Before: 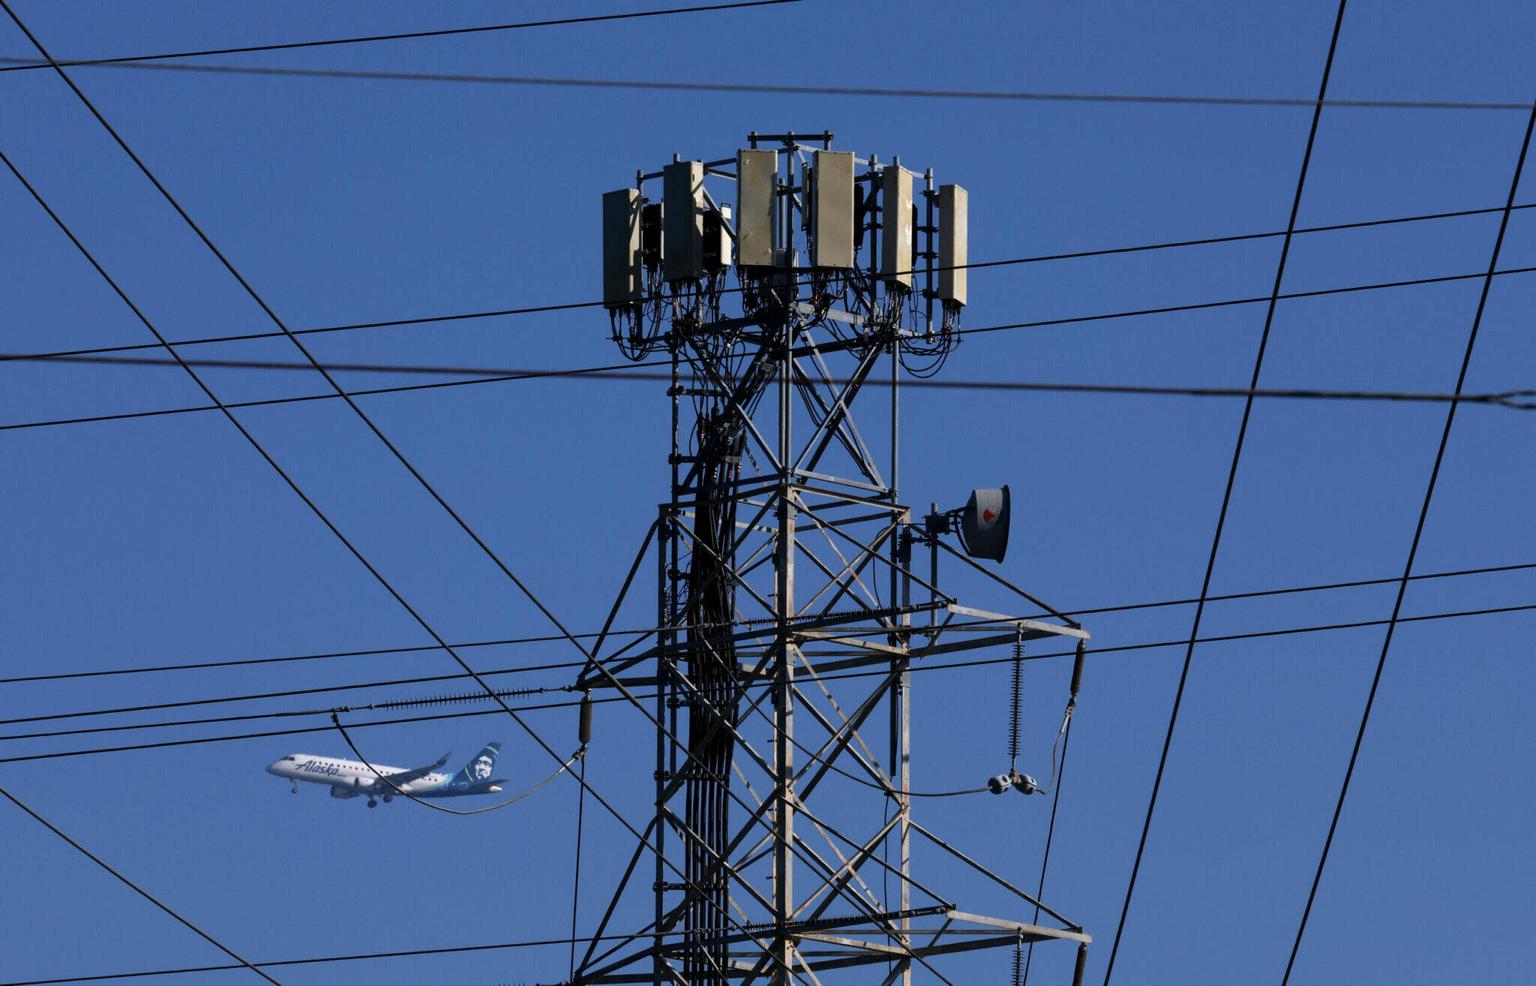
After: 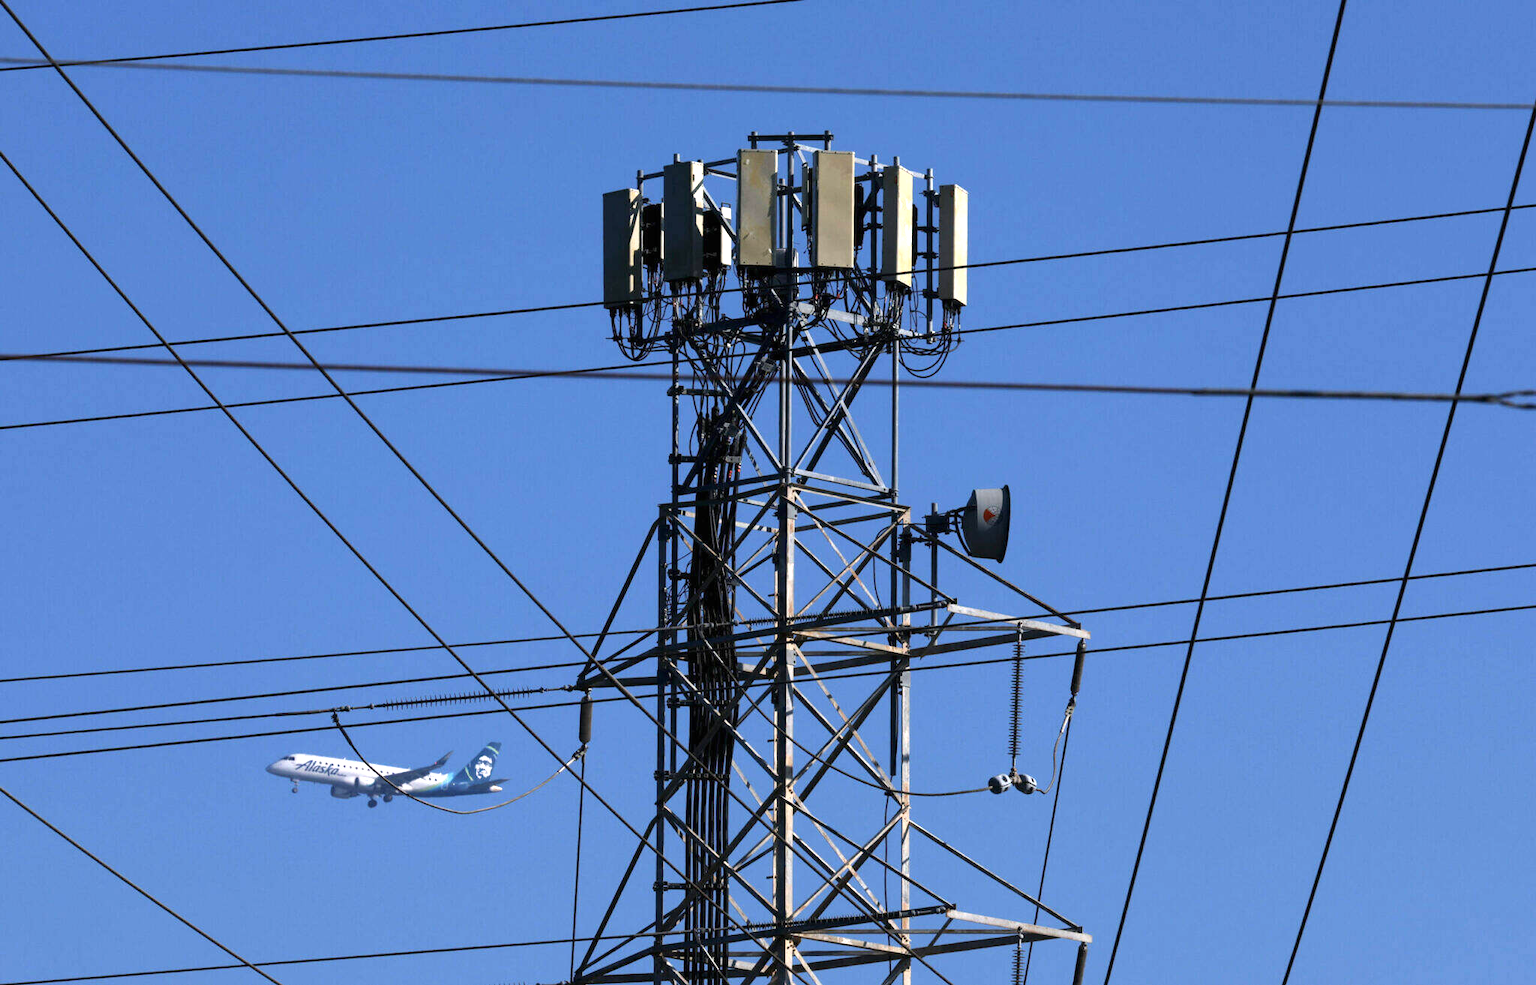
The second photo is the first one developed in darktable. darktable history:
exposure: black level correction 0, exposure 0.896 EV, compensate highlight preservation false
